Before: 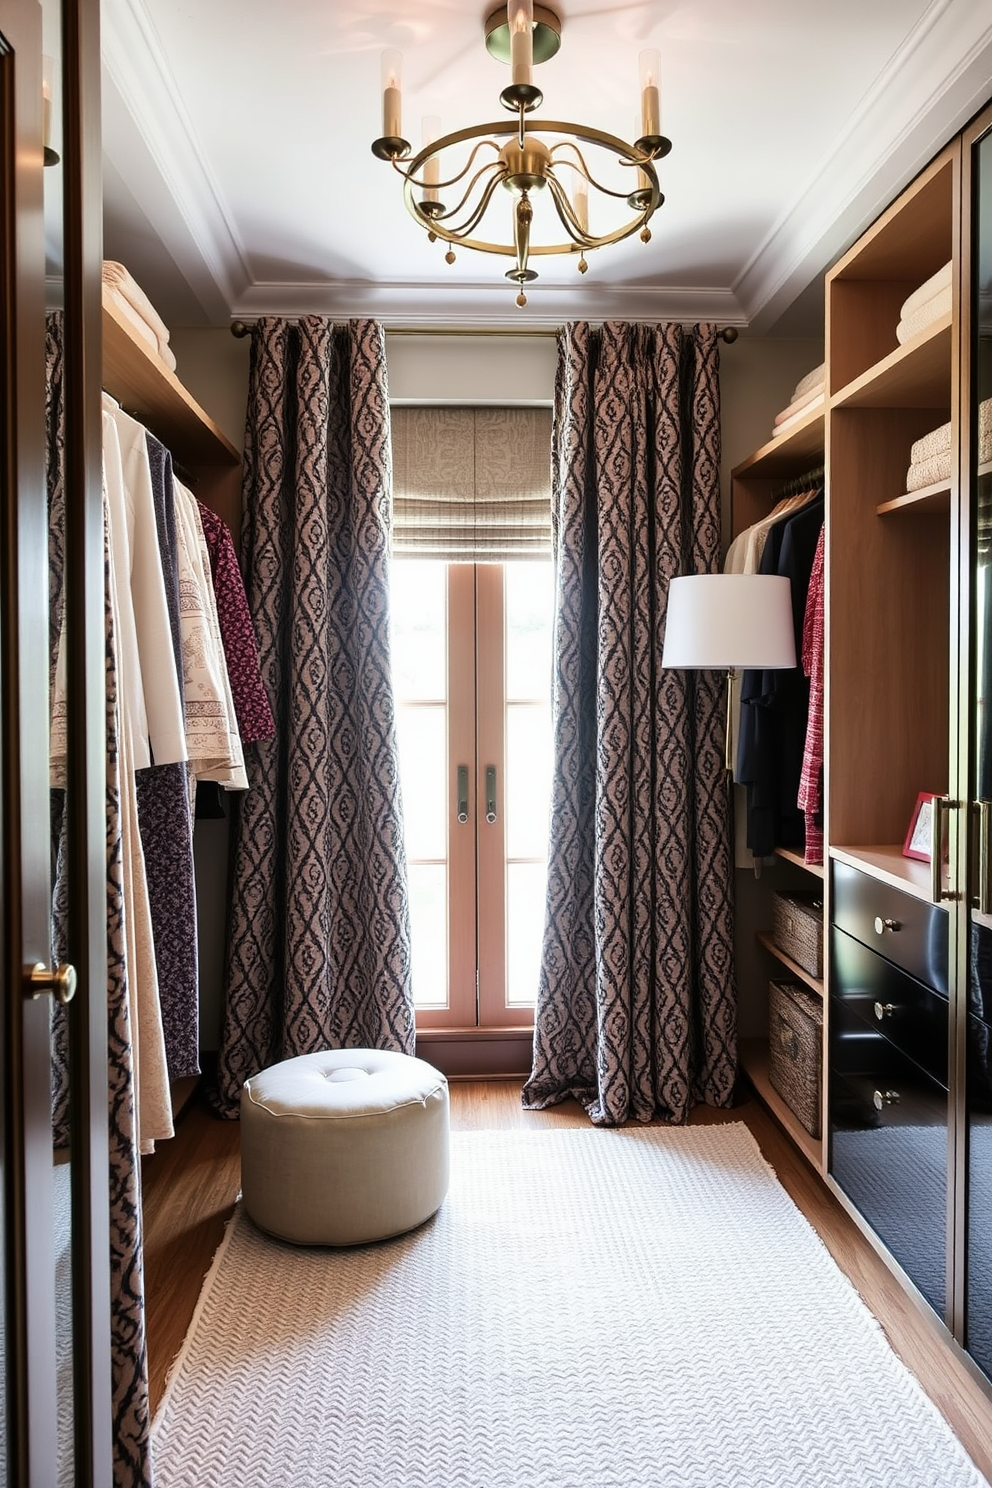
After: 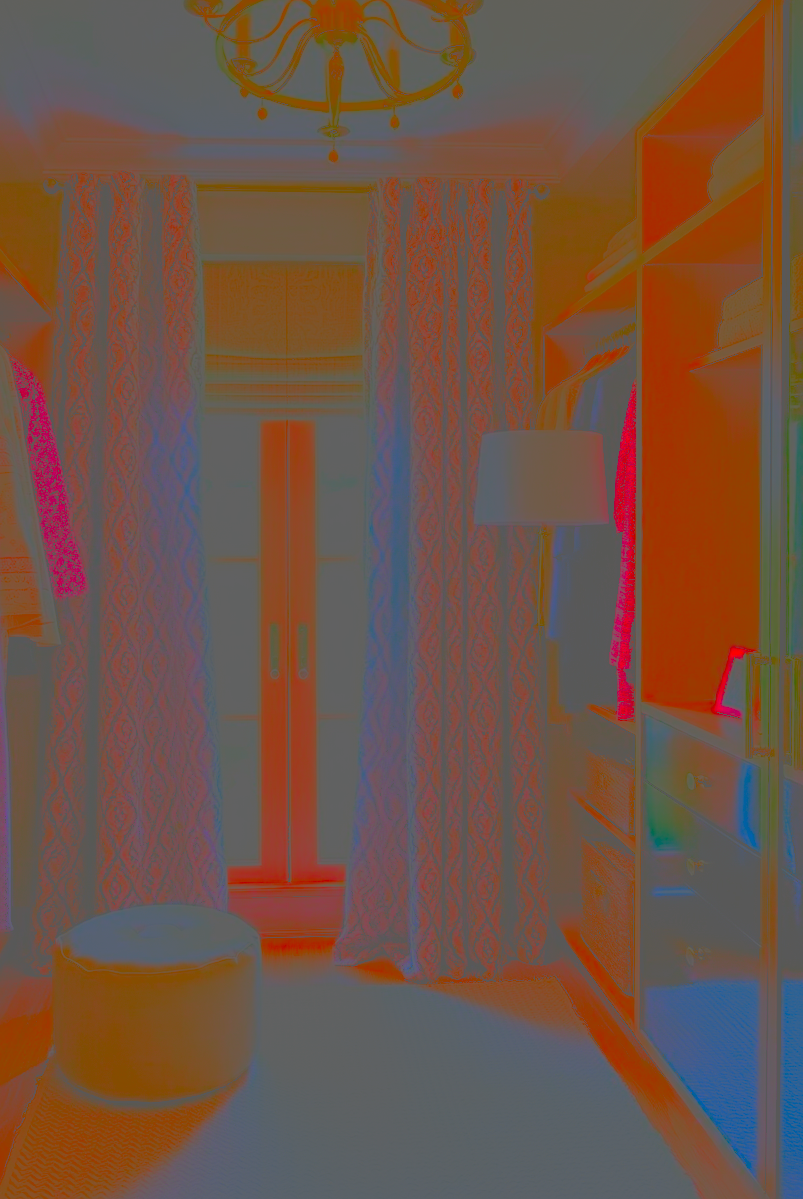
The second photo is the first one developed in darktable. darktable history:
color balance rgb: linear chroma grading › global chroma 9.509%, perceptual saturation grading › global saturation 39.829%, perceptual saturation grading › highlights -50.085%, perceptual saturation grading › shadows 30.902%
crop: left 18.972%, top 9.699%, right 0%, bottom 9.659%
sharpen: on, module defaults
contrast brightness saturation: contrast -0.971, brightness -0.176, saturation 0.761
local contrast: on, module defaults
